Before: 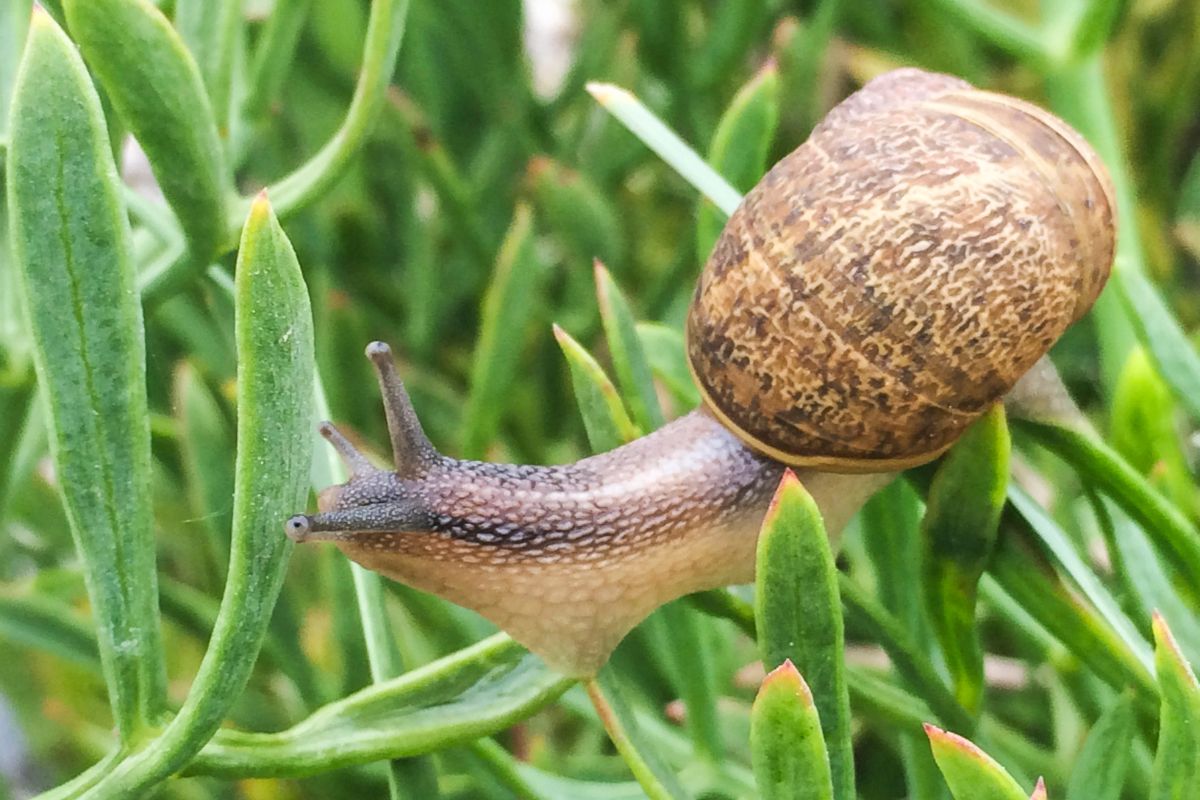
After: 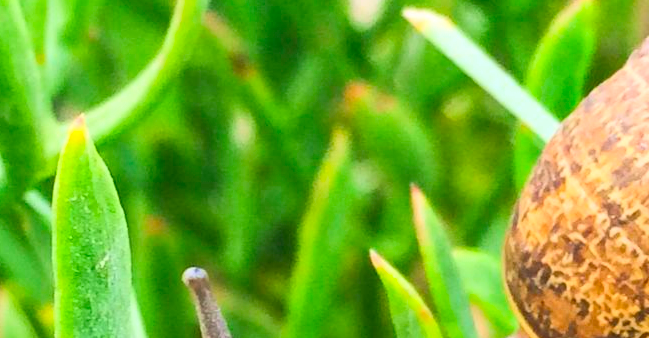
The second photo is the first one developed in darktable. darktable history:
contrast brightness saturation: contrast 0.204, brightness 0.203, saturation 0.799
crop: left 15.28%, top 9.27%, right 30.634%, bottom 48.395%
